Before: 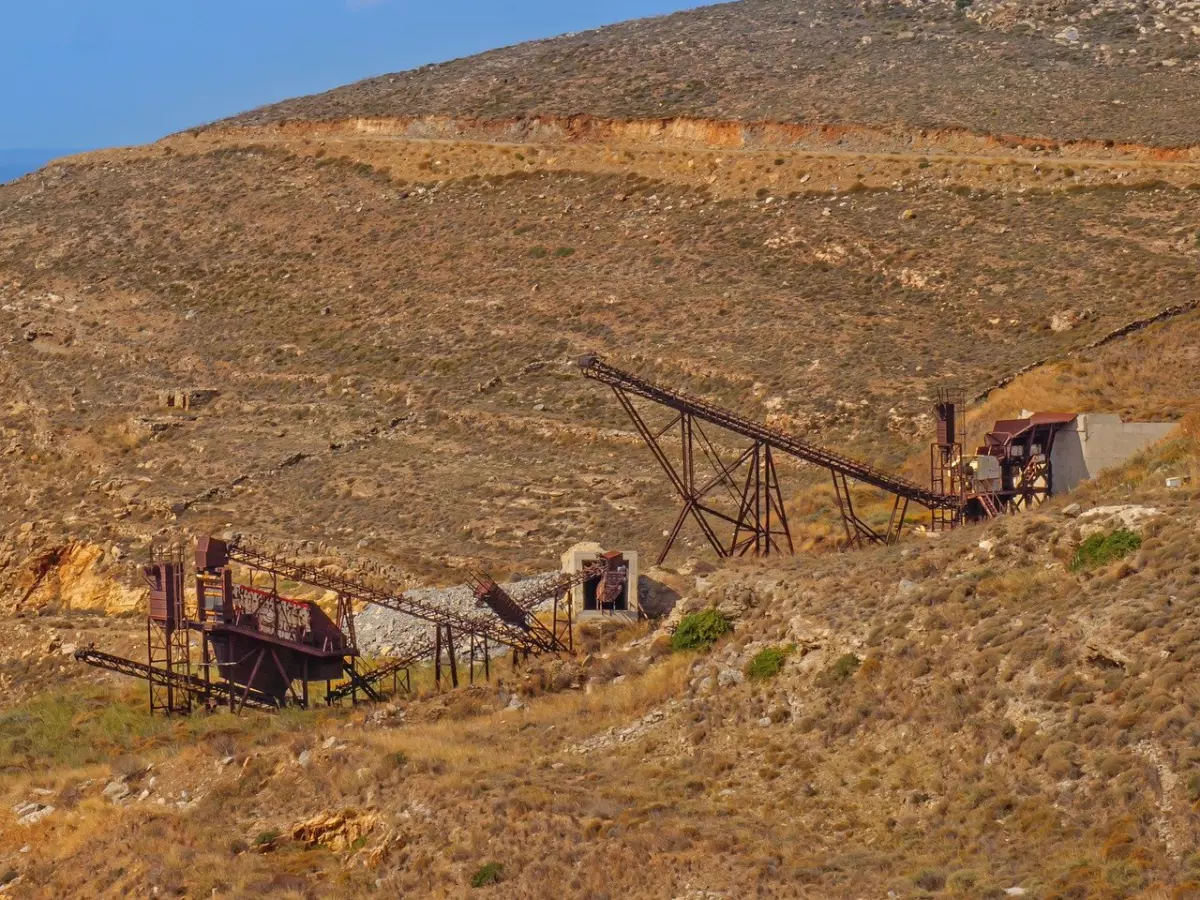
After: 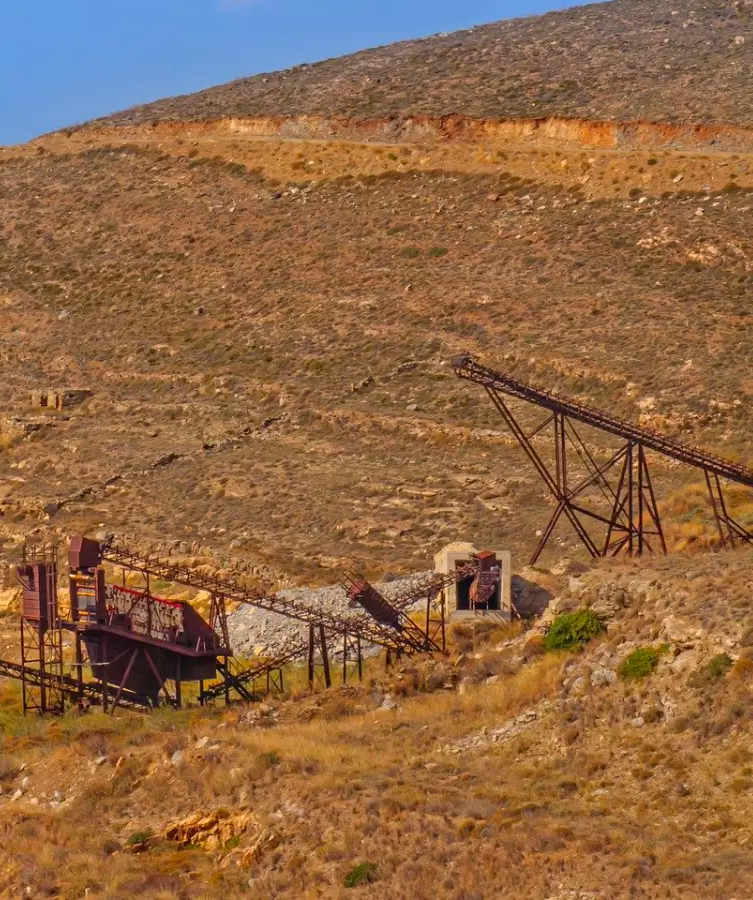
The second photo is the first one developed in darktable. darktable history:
color correction: highlights a* 3.41, highlights b* 2.17, saturation 1.16
crop: left 10.619%, right 26.571%
